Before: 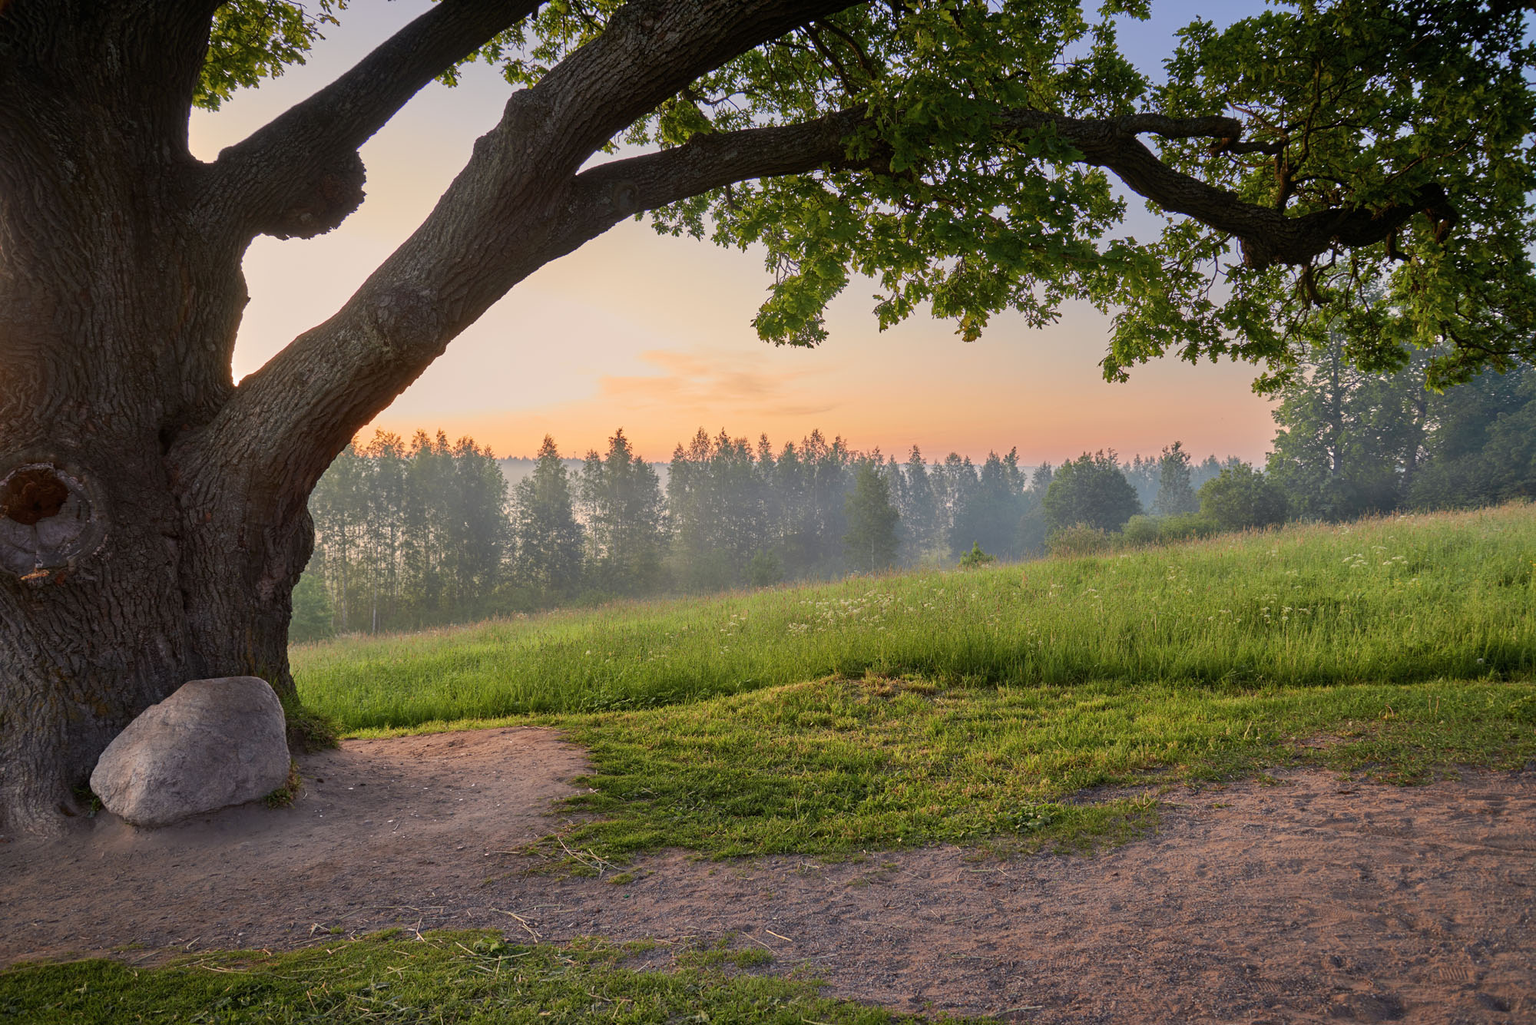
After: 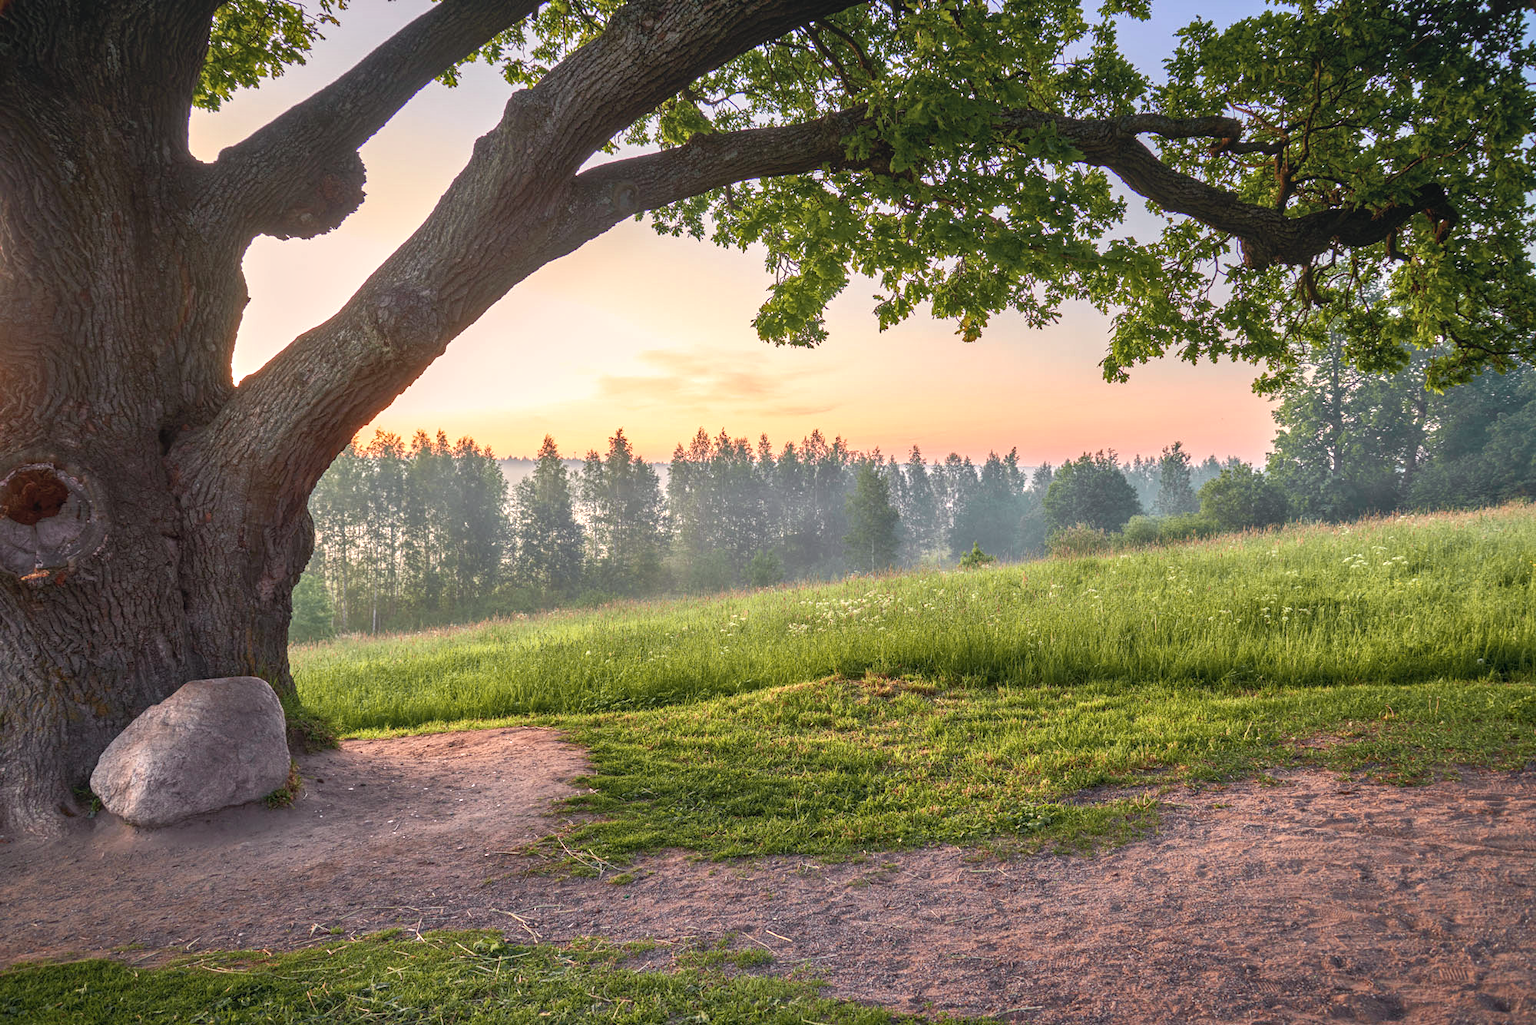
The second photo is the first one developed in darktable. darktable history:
exposure: black level correction 0, exposure 0.7 EV, compensate exposure bias true, compensate highlight preservation false
tone curve: curves: ch0 [(0.001, 0.042) (0.128, 0.16) (0.452, 0.42) (0.603, 0.566) (0.754, 0.733) (1, 1)]; ch1 [(0, 0) (0.325, 0.327) (0.412, 0.441) (0.473, 0.466) (0.5, 0.499) (0.549, 0.558) (0.617, 0.625) (0.713, 0.7) (1, 1)]; ch2 [(0, 0) (0.386, 0.397) (0.445, 0.47) (0.505, 0.498) (0.529, 0.524) (0.574, 0.569) (0.652, 0.641) (1, 1)], color space Lab, independent channels, preserve colors none
local contrast: highlights 0%, shadows 0%, detail 133%
